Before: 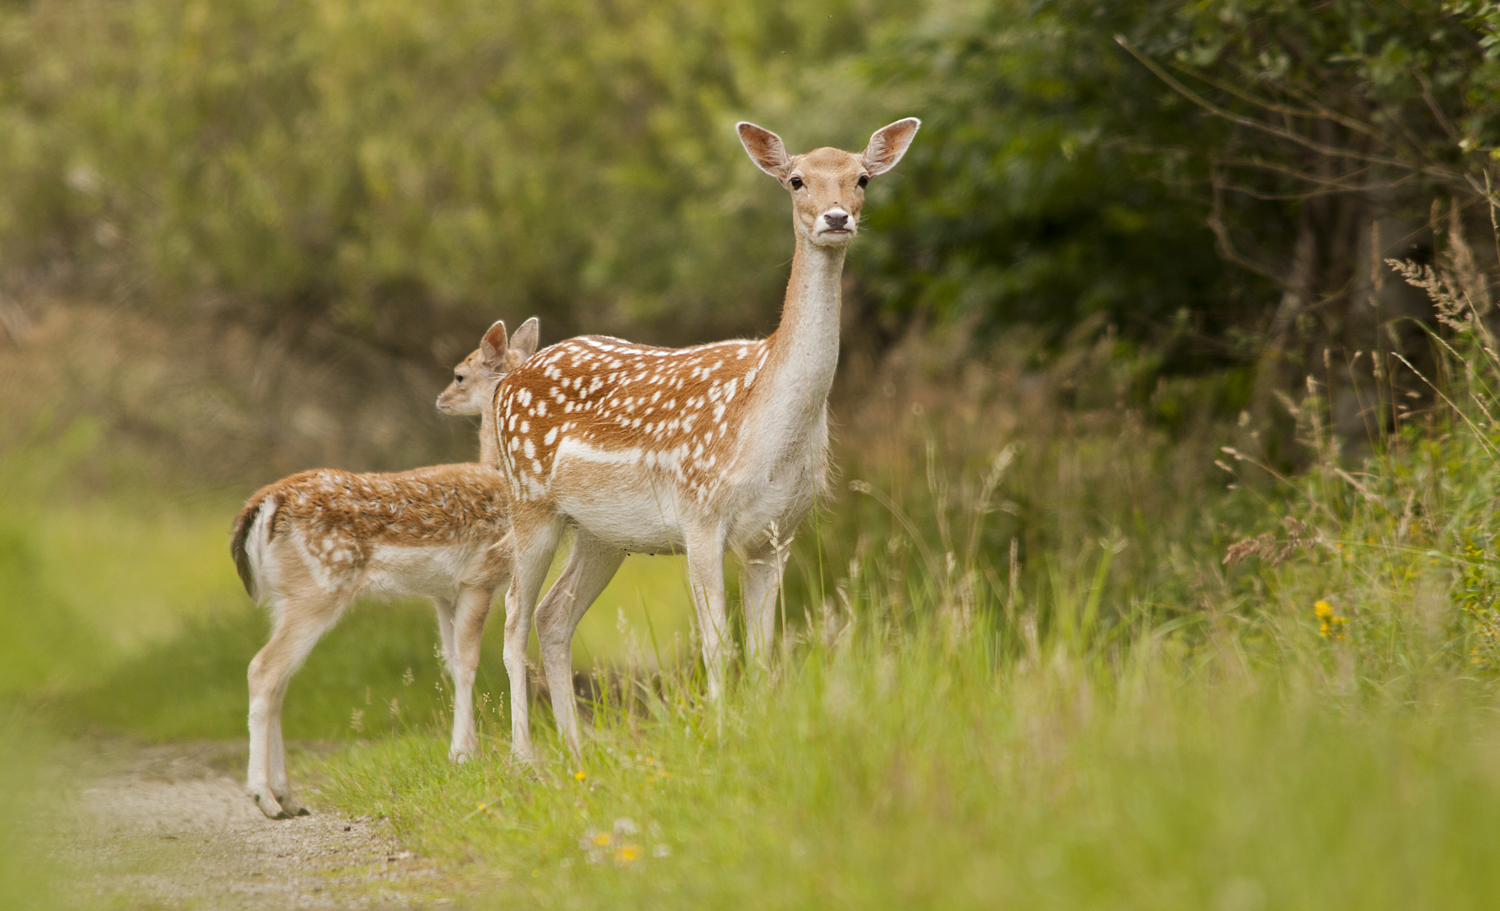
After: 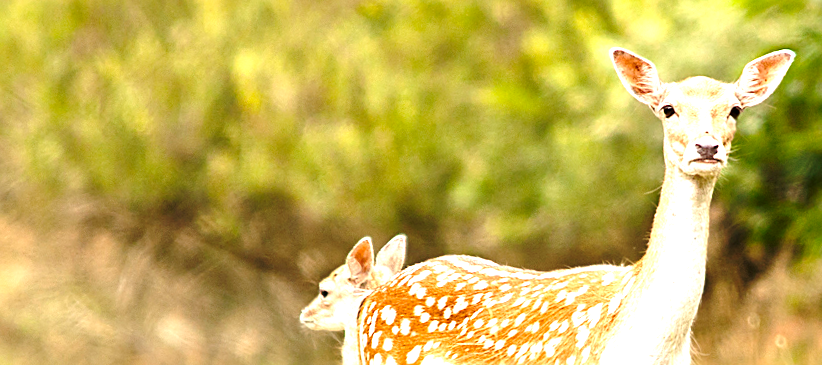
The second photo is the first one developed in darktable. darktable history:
crop: left 10.121%, top 10.631%, right 36.218%, bottom 51.526%
rotate and perspective: rotation 2.17°, automatic cropping off
exposure: black level correction 0, exposure 1.3 EV, compensate exposure bias true, compensate highlight preservation false
rgb curve: curves: ch0 [(0, 0) (0.053, 0.068) (0.122, 0.128) (1, 1)]
tone equalizer: -8 EV -0.417 EV, -7 EV -0.389 EV, -6 EV -0.333 EV, -5 EV -0.222 EV, -3 EV 0.222 EV, -2 EV 0.333 EV, -1 EV 0.389 EV, +0 EV 0.417 EV, edges refinement/feathering 500, mask exposure compensation -1.57 EV, preserve details no
sharpen: on, module defaults
base curve: curves: ch0 [(0, 0) (0.073, 0.04) (0.157, 0.139) (0.492, 0.492) (0.758, 0.758) (1, 1)], preserve colors none
